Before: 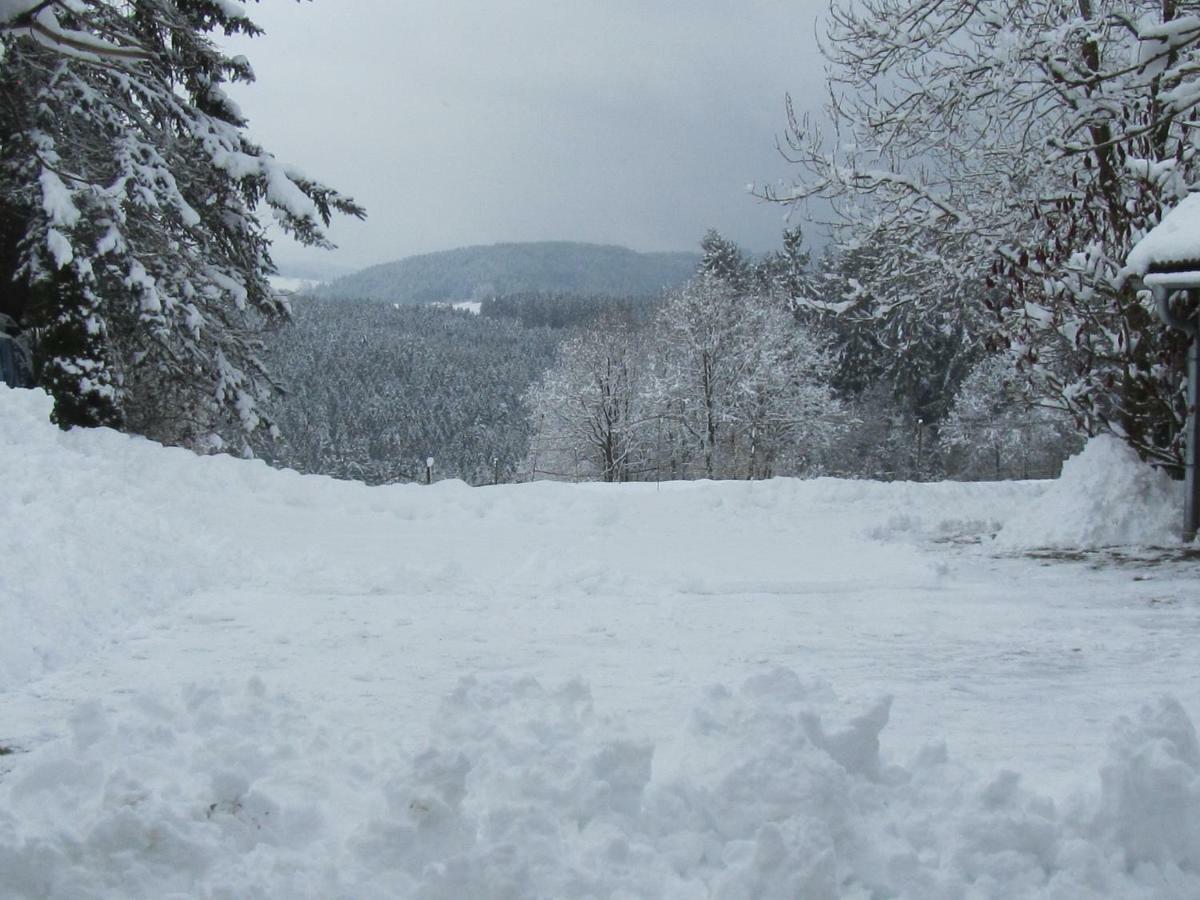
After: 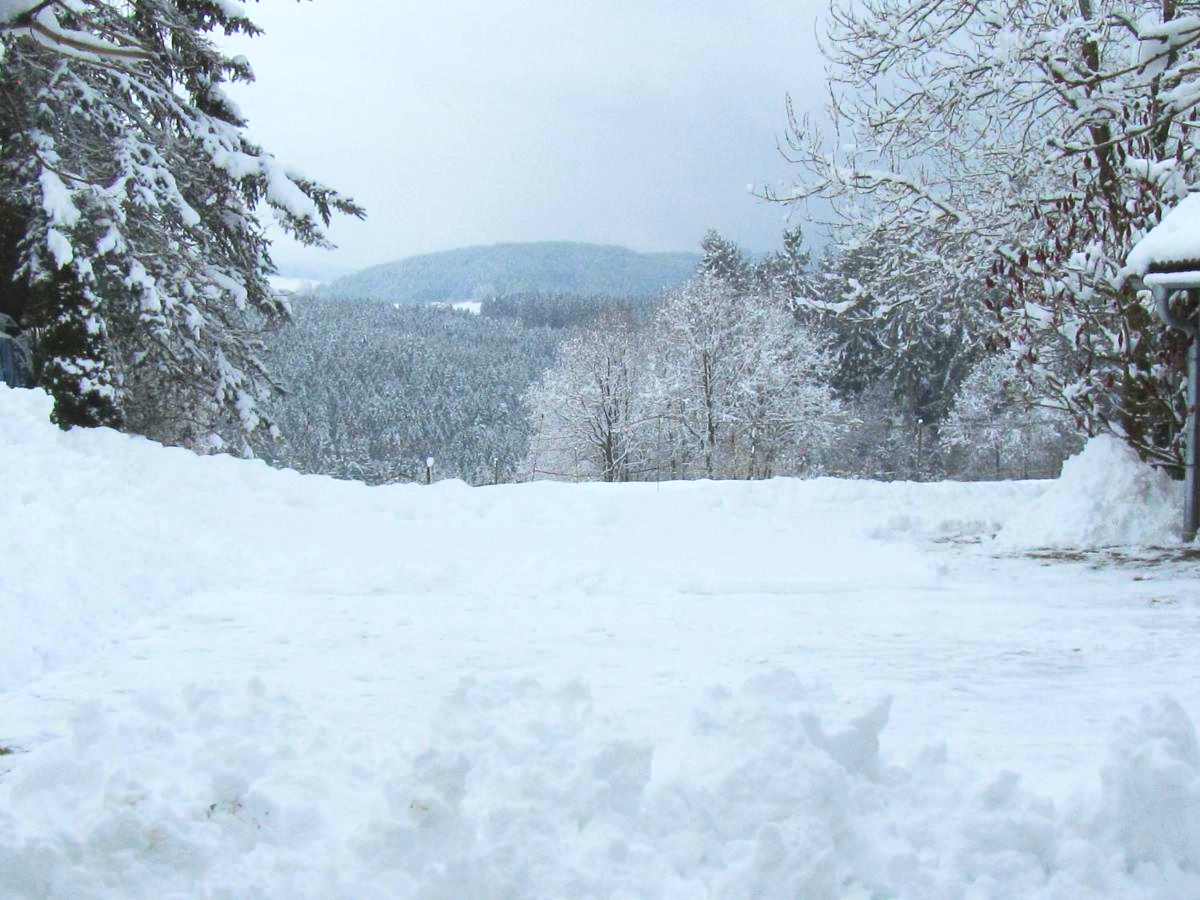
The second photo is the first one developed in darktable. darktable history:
color balance rgb: perceptual saturation grading › global saturation 23.605%, perceptual saturation grading › highlights -23.497%, perceptual saturation grading › mid-tones 23.71%, perceptual saturation grading › shadows 39.667%, perceptual brilliance grading › highlights 13.081%, perceptual brilliance grading › mid-tones 8.823%, perceptual brilliance grading › shadows -17.558%, global vibrance 10.039%
contrast brightness saturation: contrast 0.098, brightness 0.292, saturation 0.136
